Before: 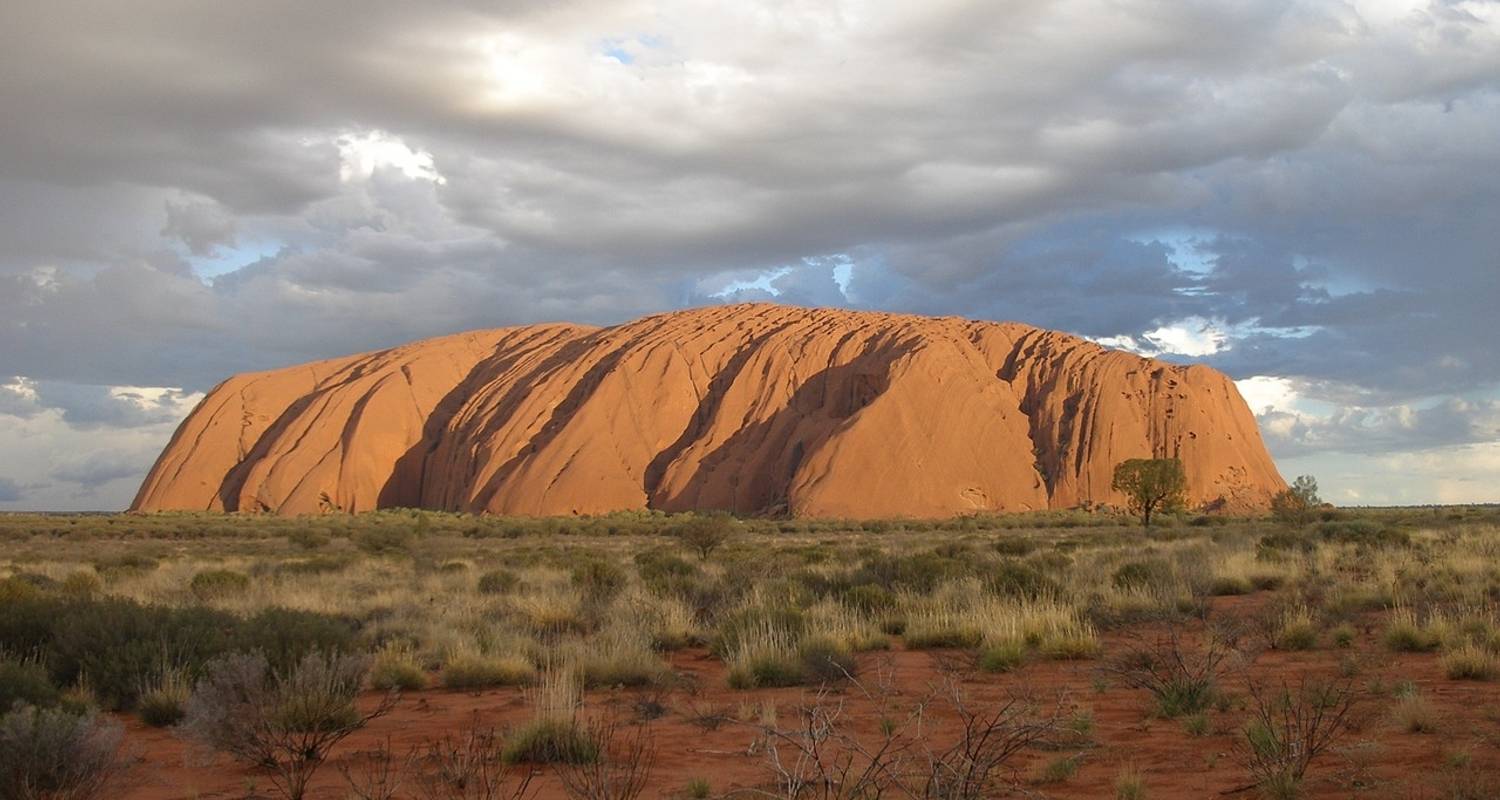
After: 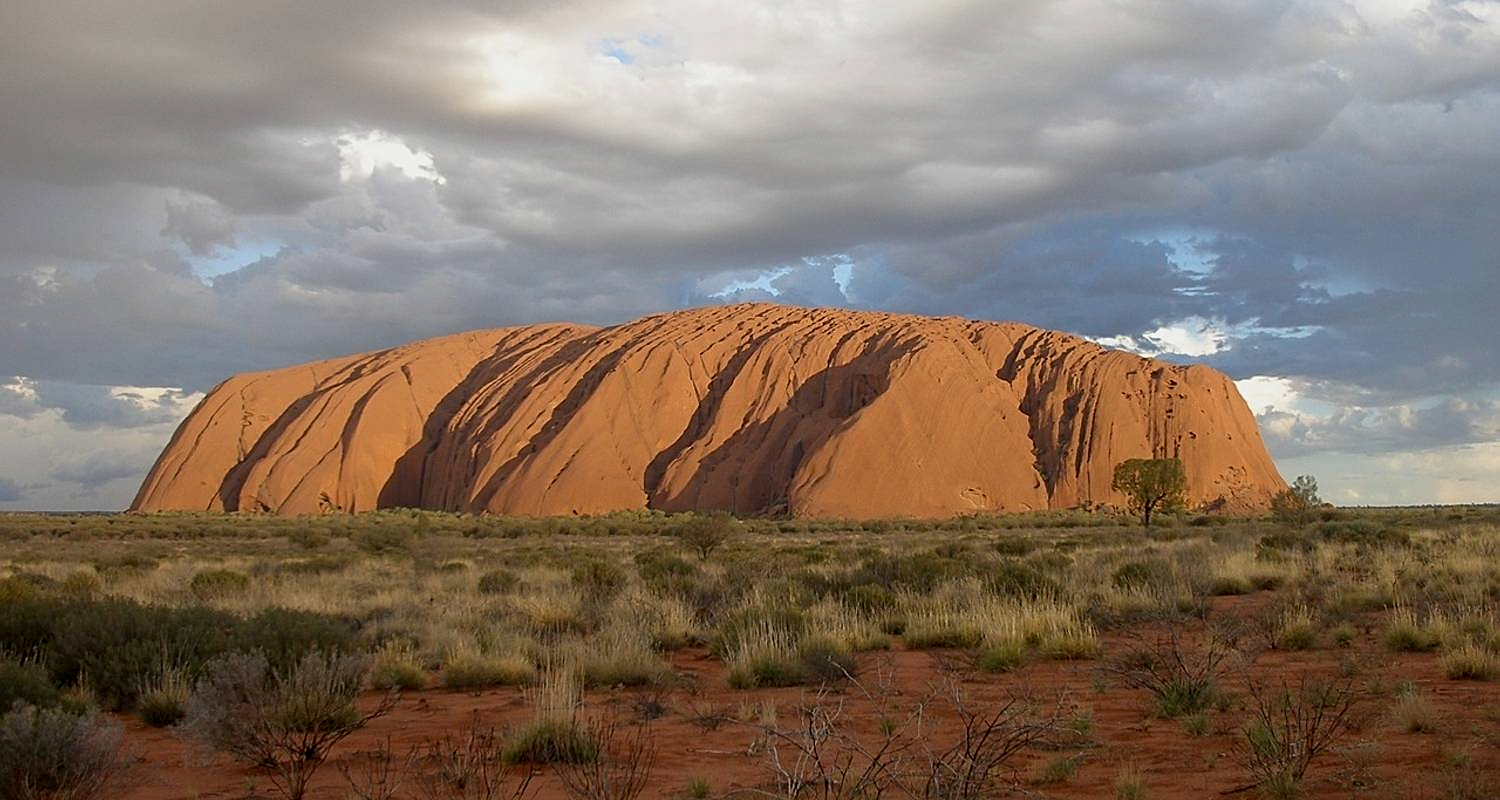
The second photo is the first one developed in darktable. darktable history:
sharpen: on, module defaults
exposure: black level correction 0.006, exposure -0.223 EV, compensate highlight preservation false
